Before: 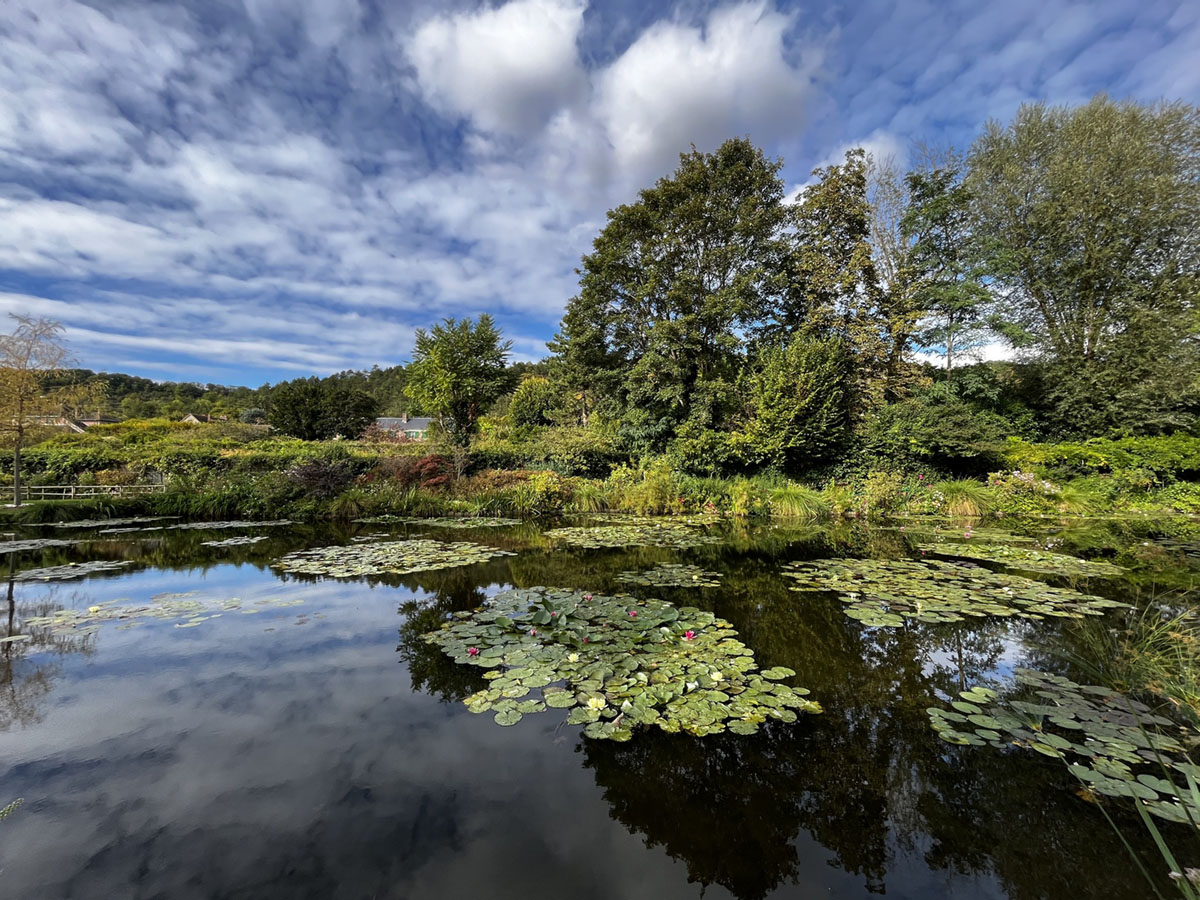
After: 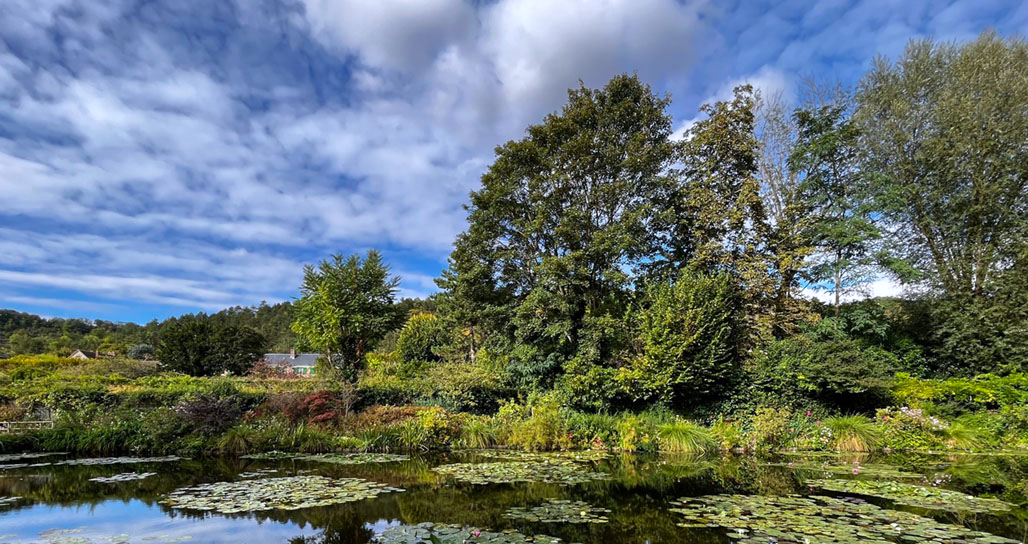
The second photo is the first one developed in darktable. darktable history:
crop and rotate: left 9.345%, top 7.22%, right 4.982%, bottom 32.331%
color calibration: illuminant as shot in camera, x 0.358, y 0.373, temperature 4628.91 K
